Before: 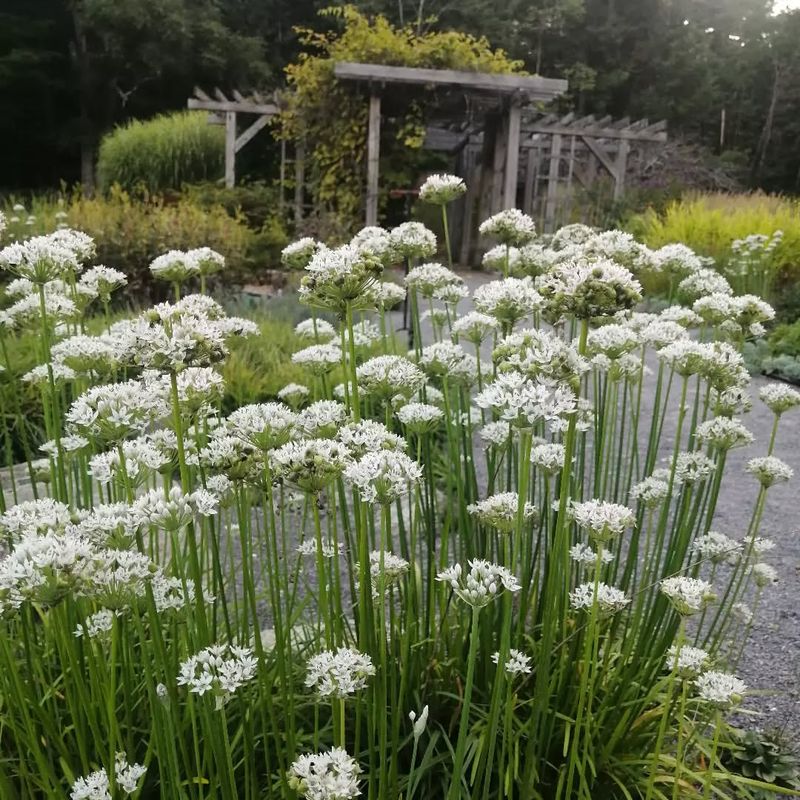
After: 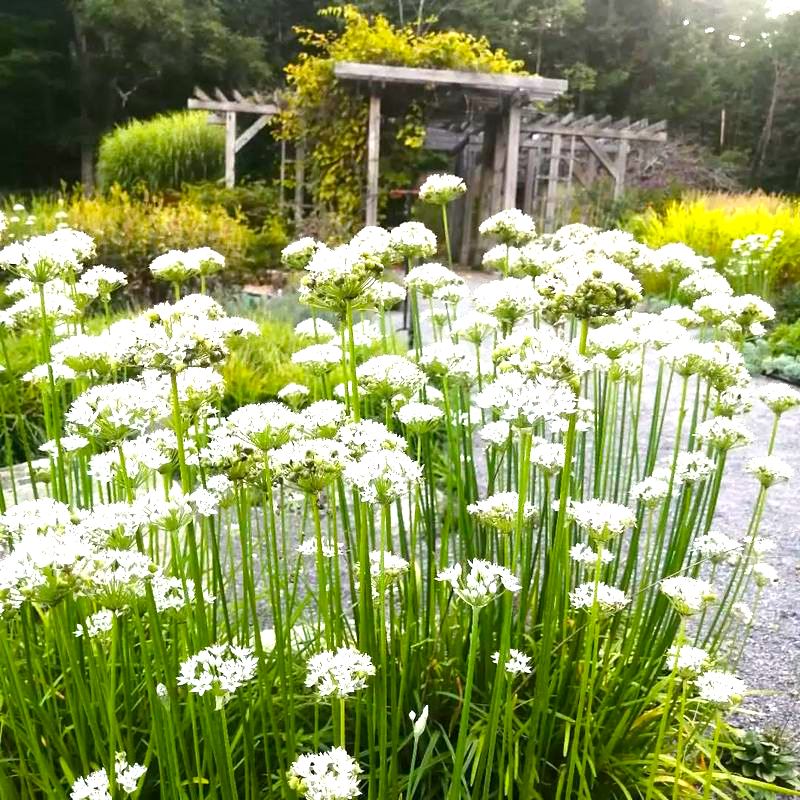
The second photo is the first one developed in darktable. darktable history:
contrast equalizer: octaves 7, y [[0.518, 0.517, 0.501, 0.5, 0.5, 0.5], [0.5 ×6], [0.5 ×6], [0 ×6], [0 ×6]]
exposure: exposure 1.001 EV, compensate highlight preservation false
color balance rgb: perceptual saturation grading › global saturation 20%, perceptual saturation grading › highlights 3.19%, perceptual saturation grading › shadows 49.302%, perceptual brilliance grading › global brilliance 10.93%
